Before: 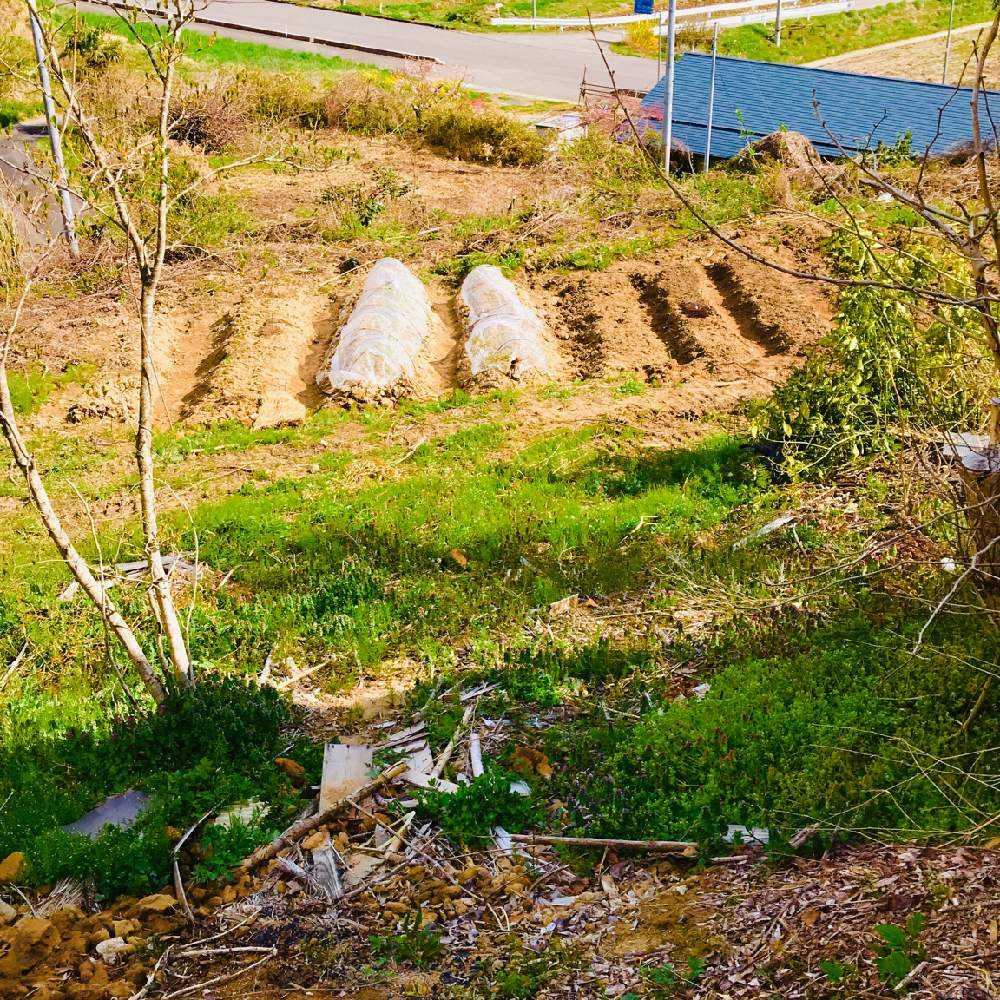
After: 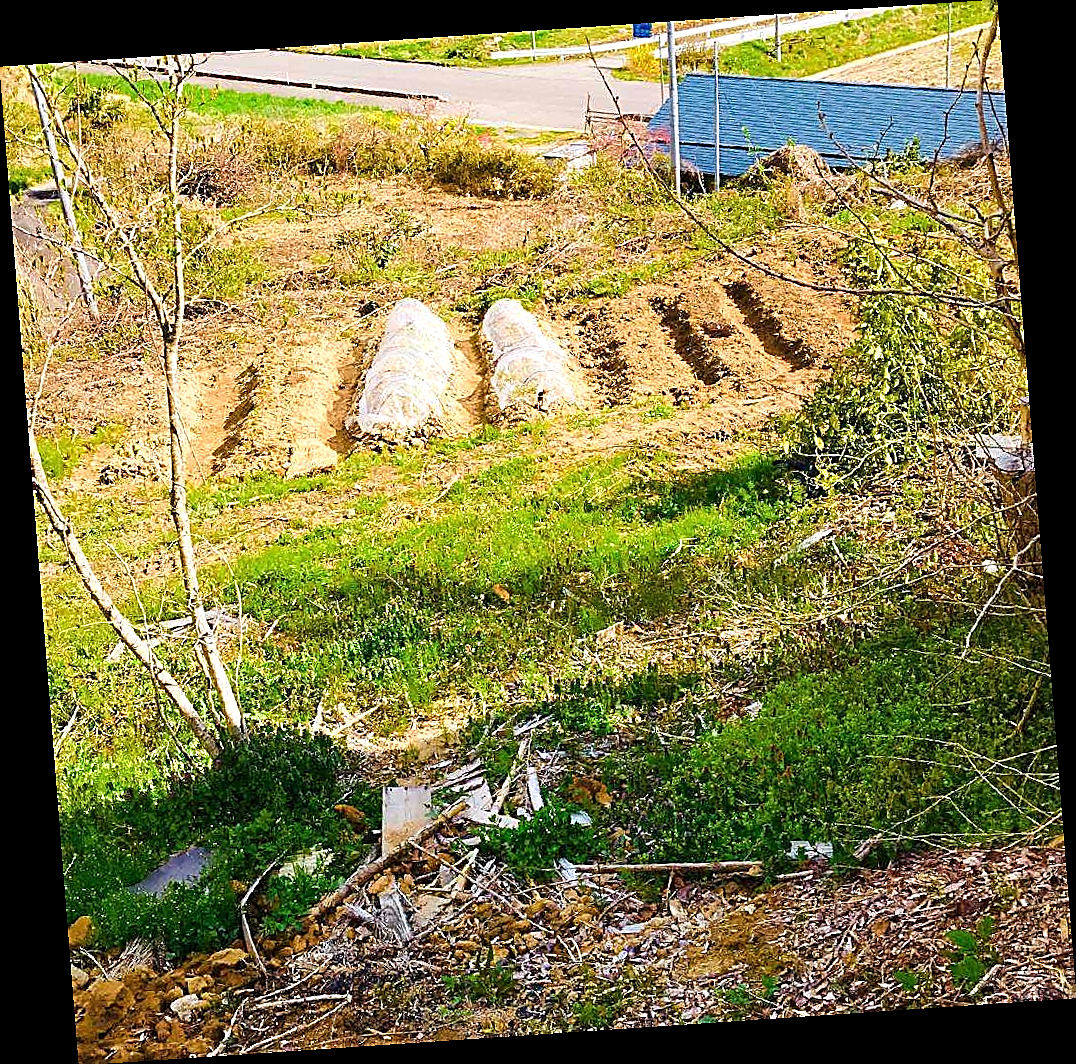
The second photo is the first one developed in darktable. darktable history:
rotate and perspective: rotation -4.2°, shear 0.006, automatic cropping off
sharpen: radius 1.685, amount 1.294
exposure: exposure 0.258 EV, compensate highlight preservation false
